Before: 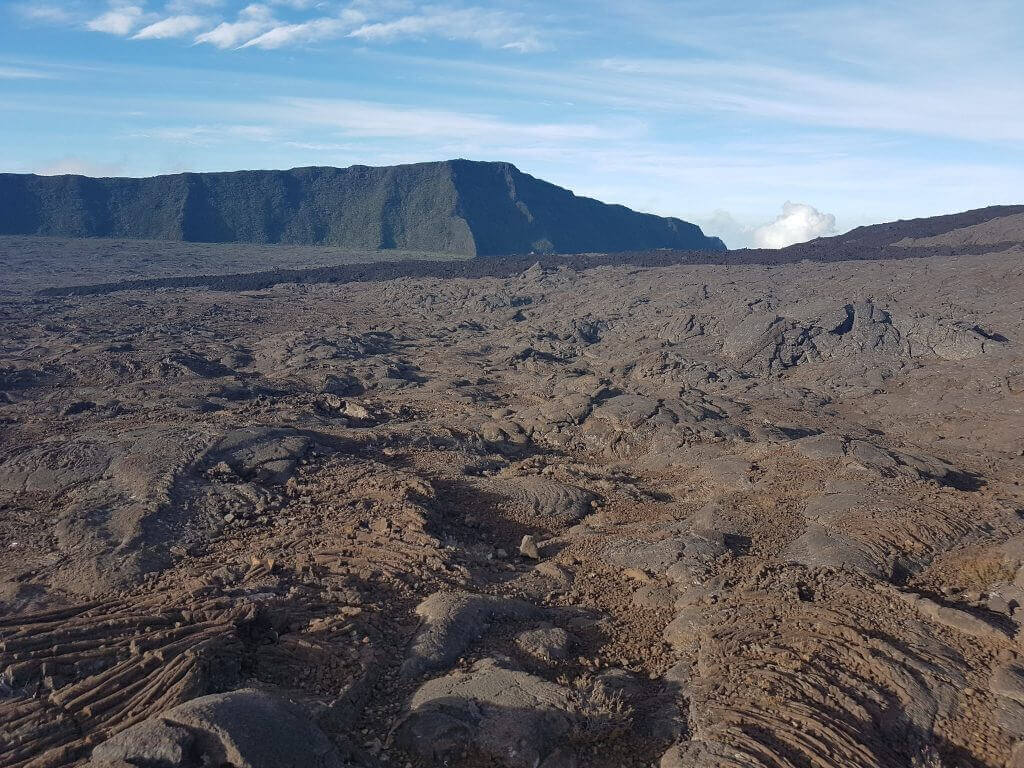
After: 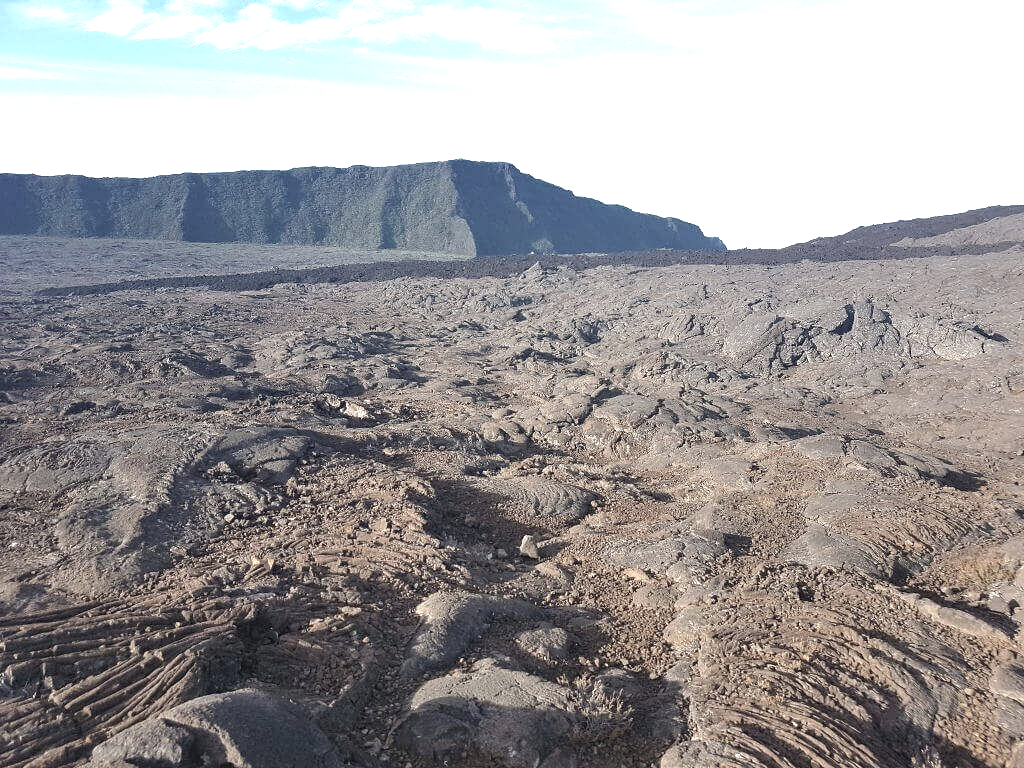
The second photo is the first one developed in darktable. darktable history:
exposure: black level correction 0, exposure 1.45 EV, compensate exposure bias true, compensate highlight preservation false
base curve: curves: ch0 [(0, 0) (0.74, 0.67) (1, 1)]
contrast brightness saturation: contrast 0.1, saturation -0.36
